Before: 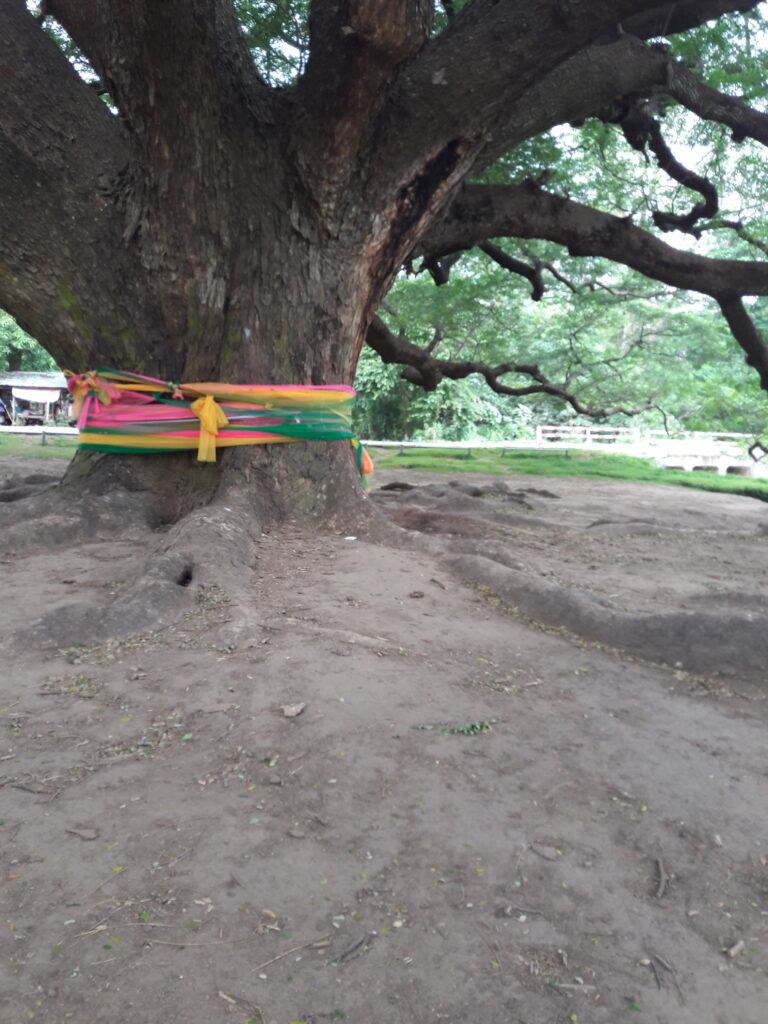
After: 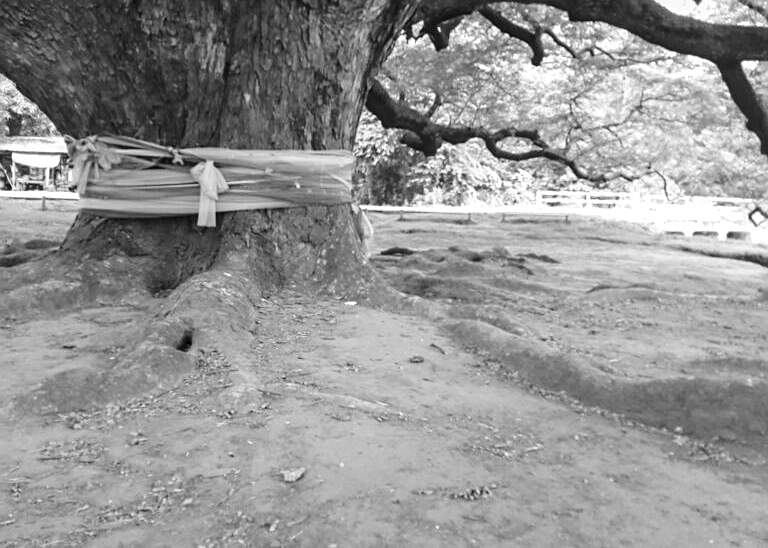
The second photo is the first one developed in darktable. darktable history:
exposure: exposure 0.131 EV, compensate highlight preservation false
tone curve: curves: ch0 [(0, 0) (0.003, 0.015) (0.011, 0.019) (0.025, 0.026) (0.044, 0.041) (0.069, 0.057) (0.1, 0.085) (0.136, 0.116) (0.177, 0.158) (0.224, 0.215) (0.277, 0.286) (0.335, 0.367) (0.399, 0.452) (0.468, 0.534) (0.543, 0.612) (0.623, 0.698) (0.709, 0.775) (0.801, 0.858) (0.898, 0.928) (1, 1)], preserve colors none
local contrast: detail 117%
contrast brightness saturation: saturation -1
crop and rotate: top 23.043%, bottom 23.437%
sharpen: on, module defaults
